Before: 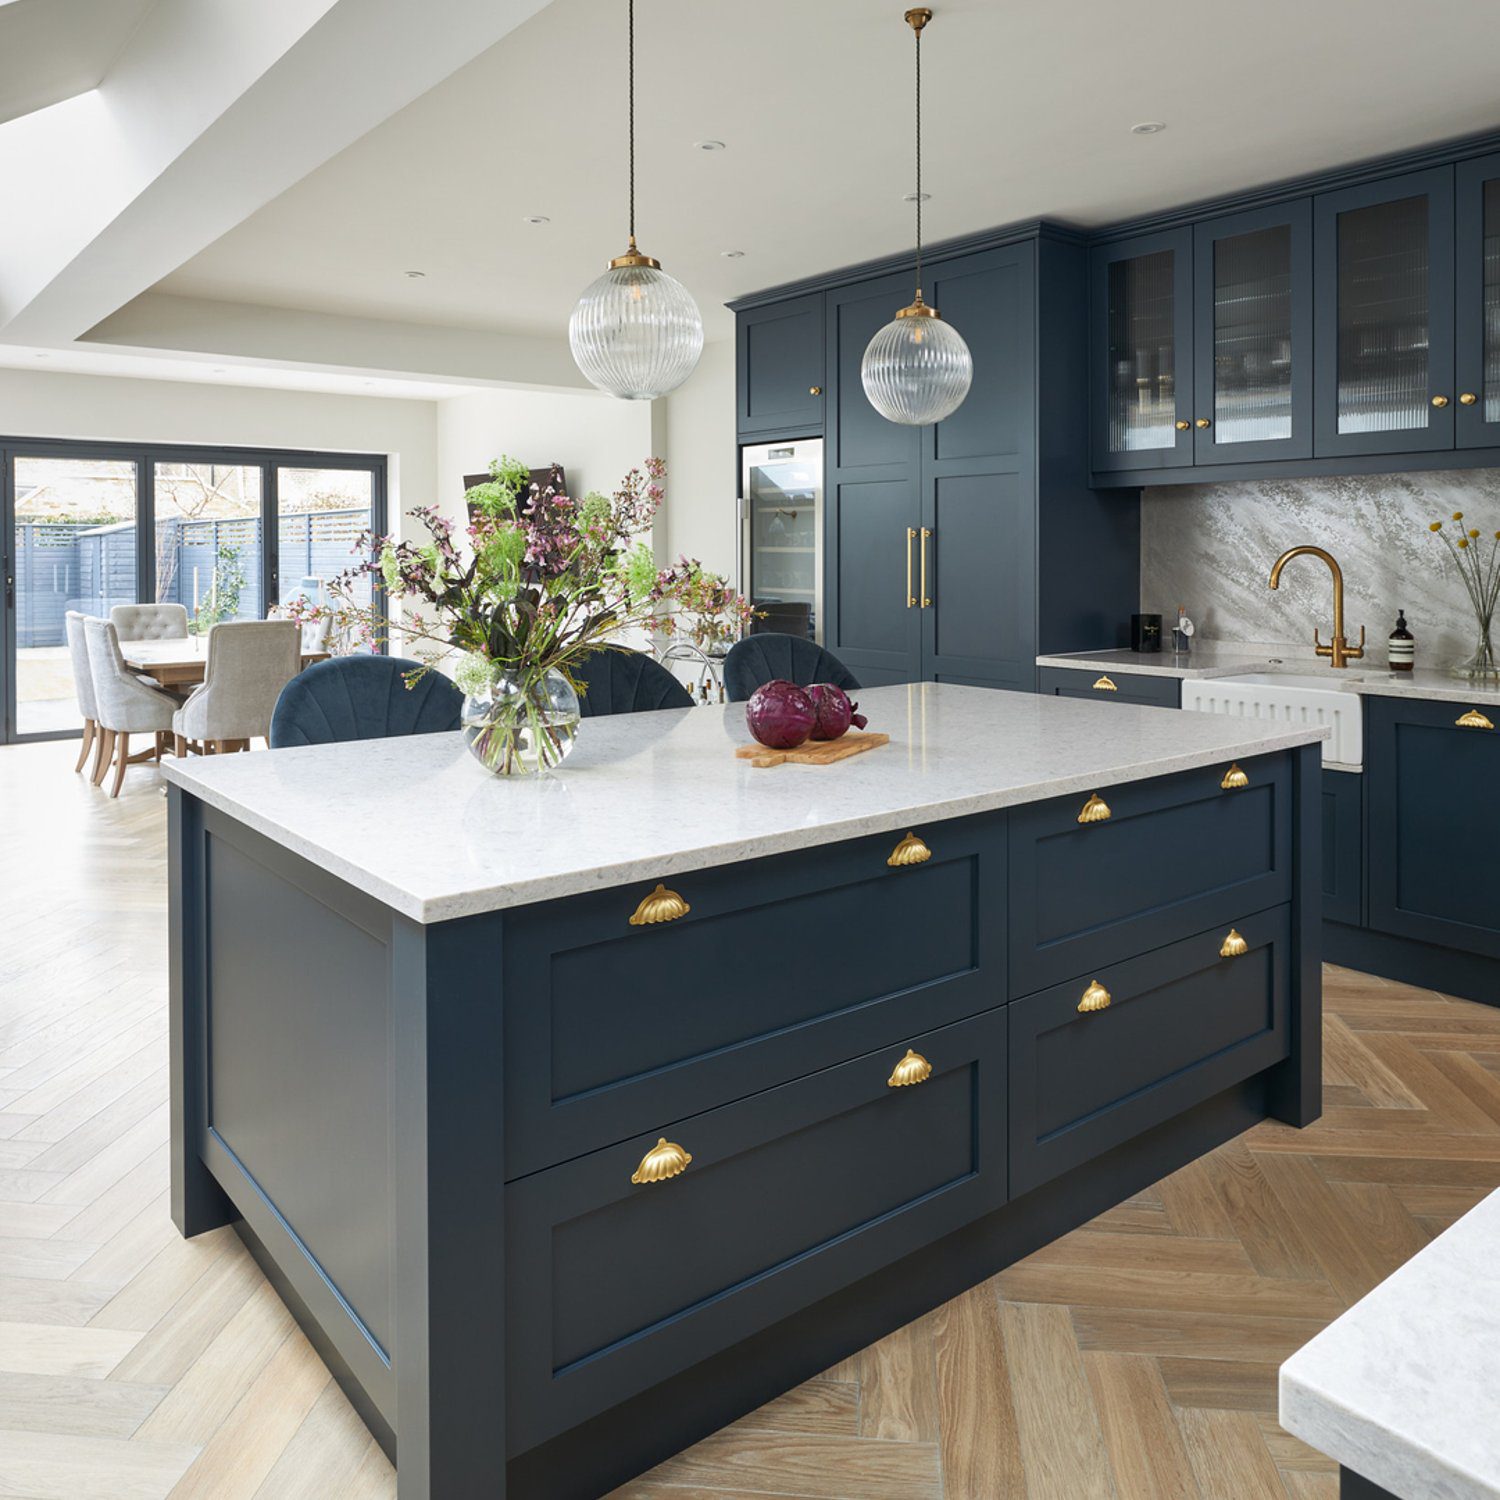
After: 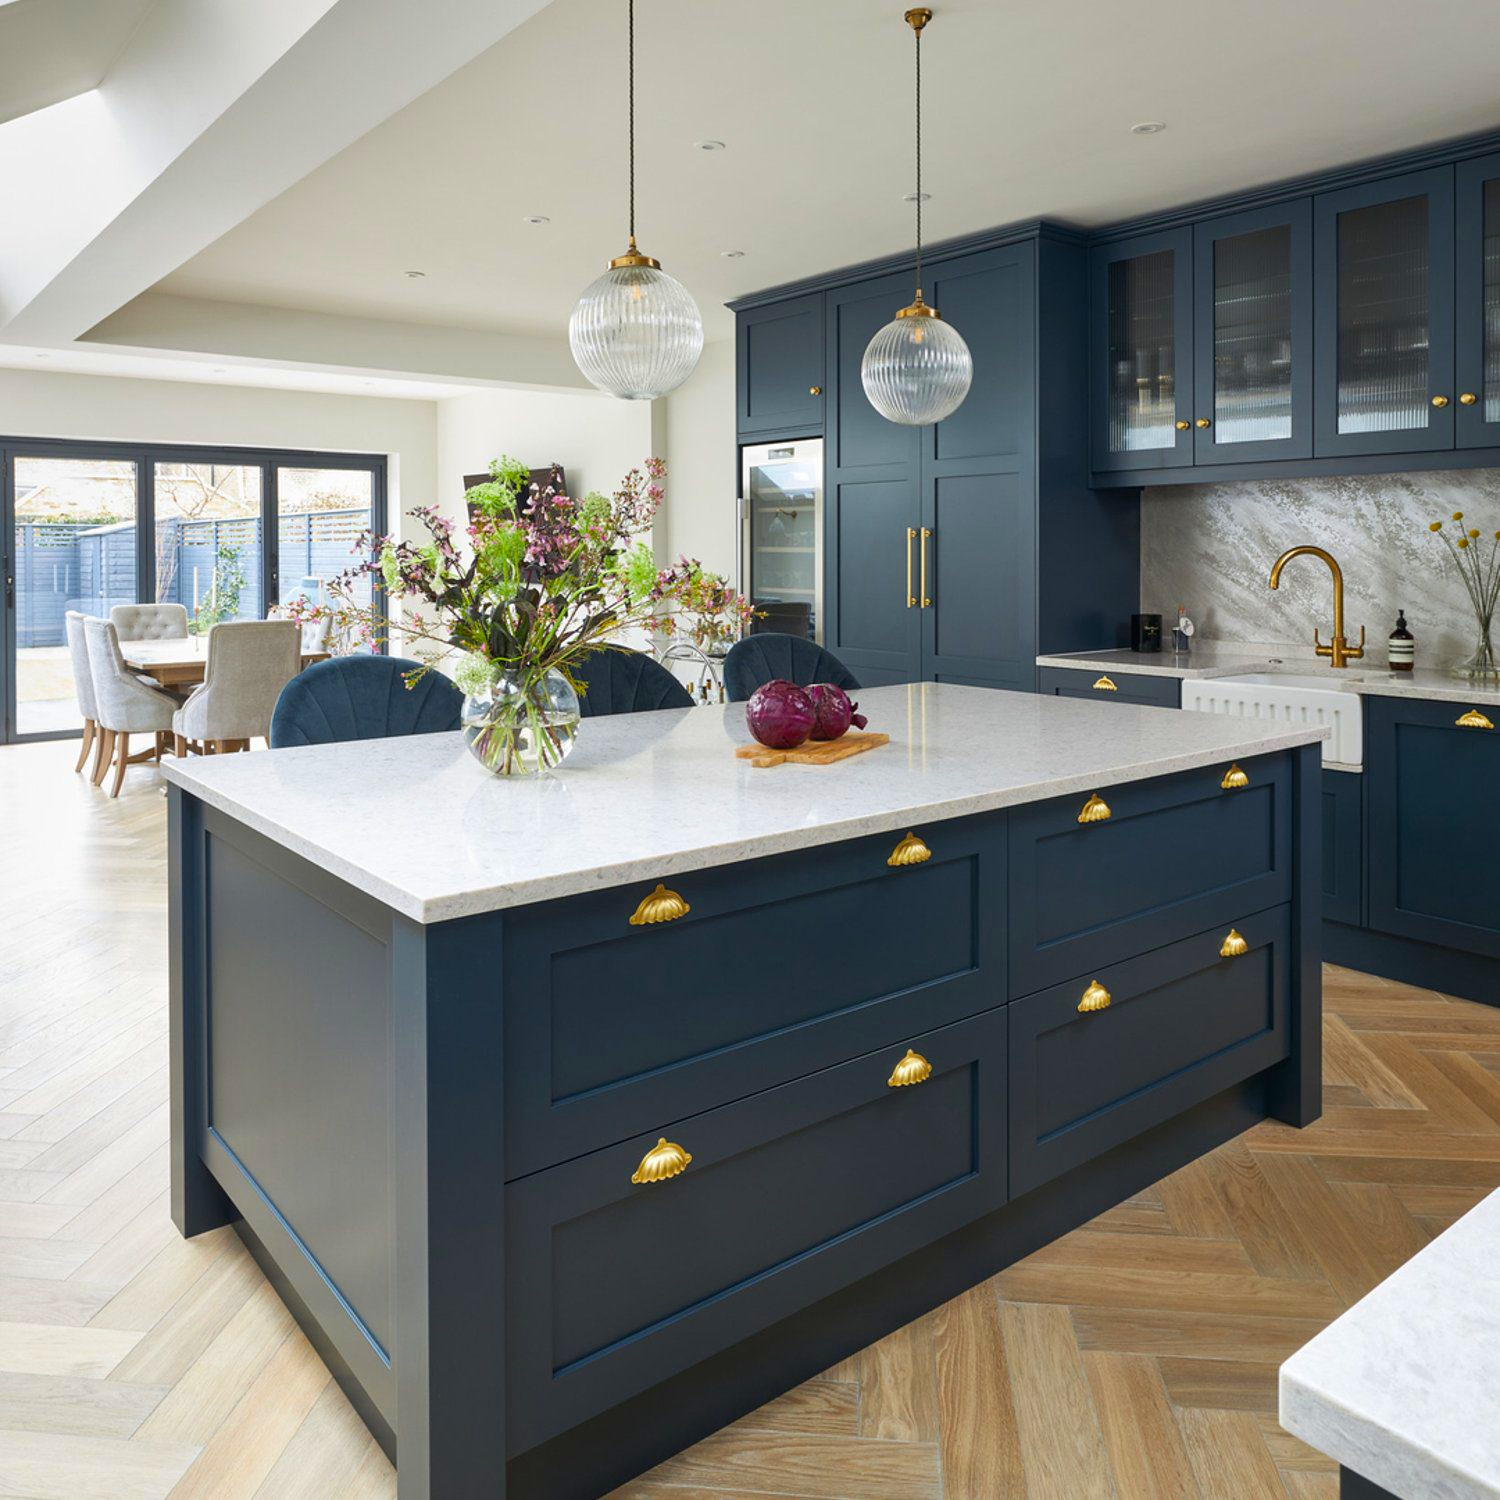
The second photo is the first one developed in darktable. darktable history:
color balance rgb: perceptual saturation grading › global saturation 19.84%, global vibrance 20%
